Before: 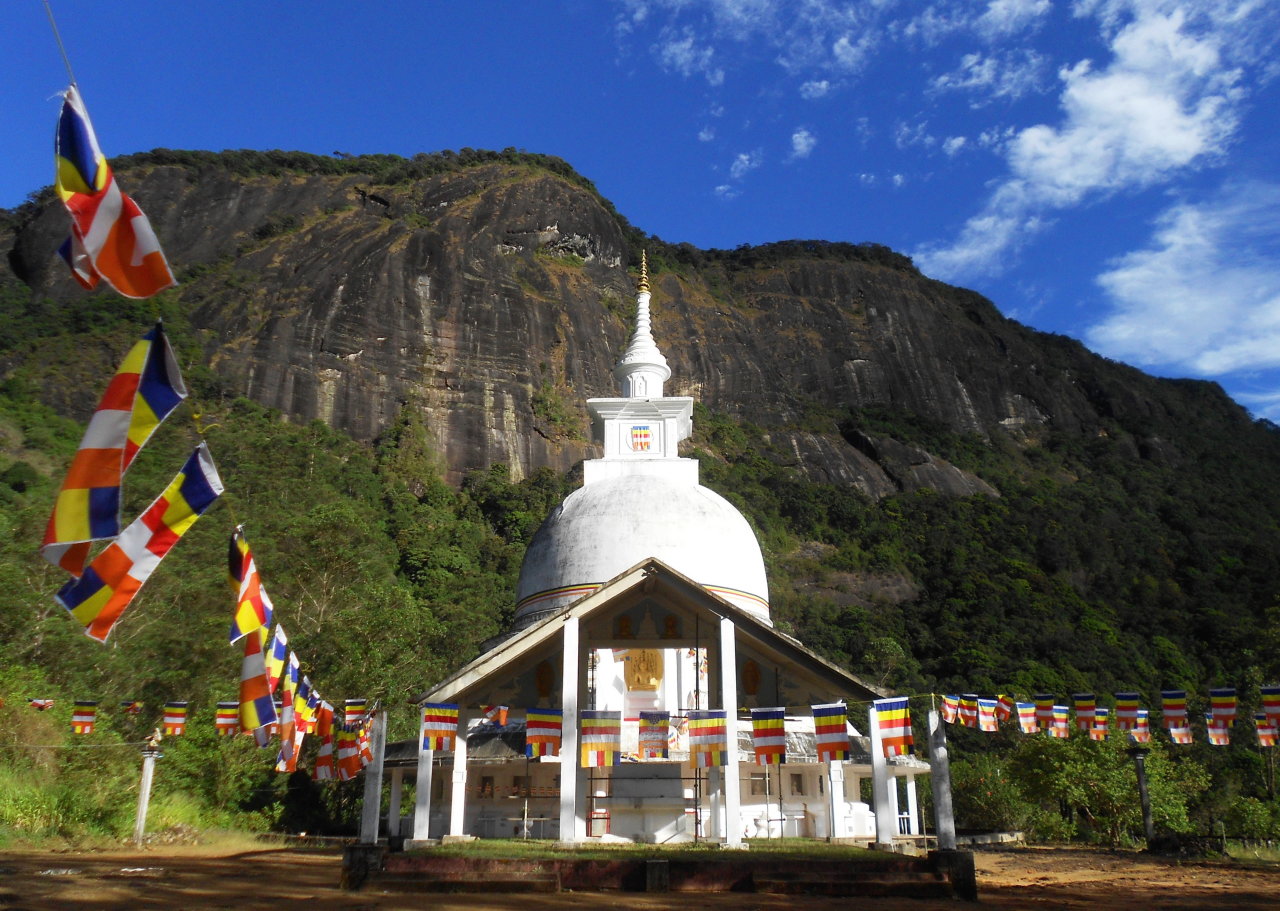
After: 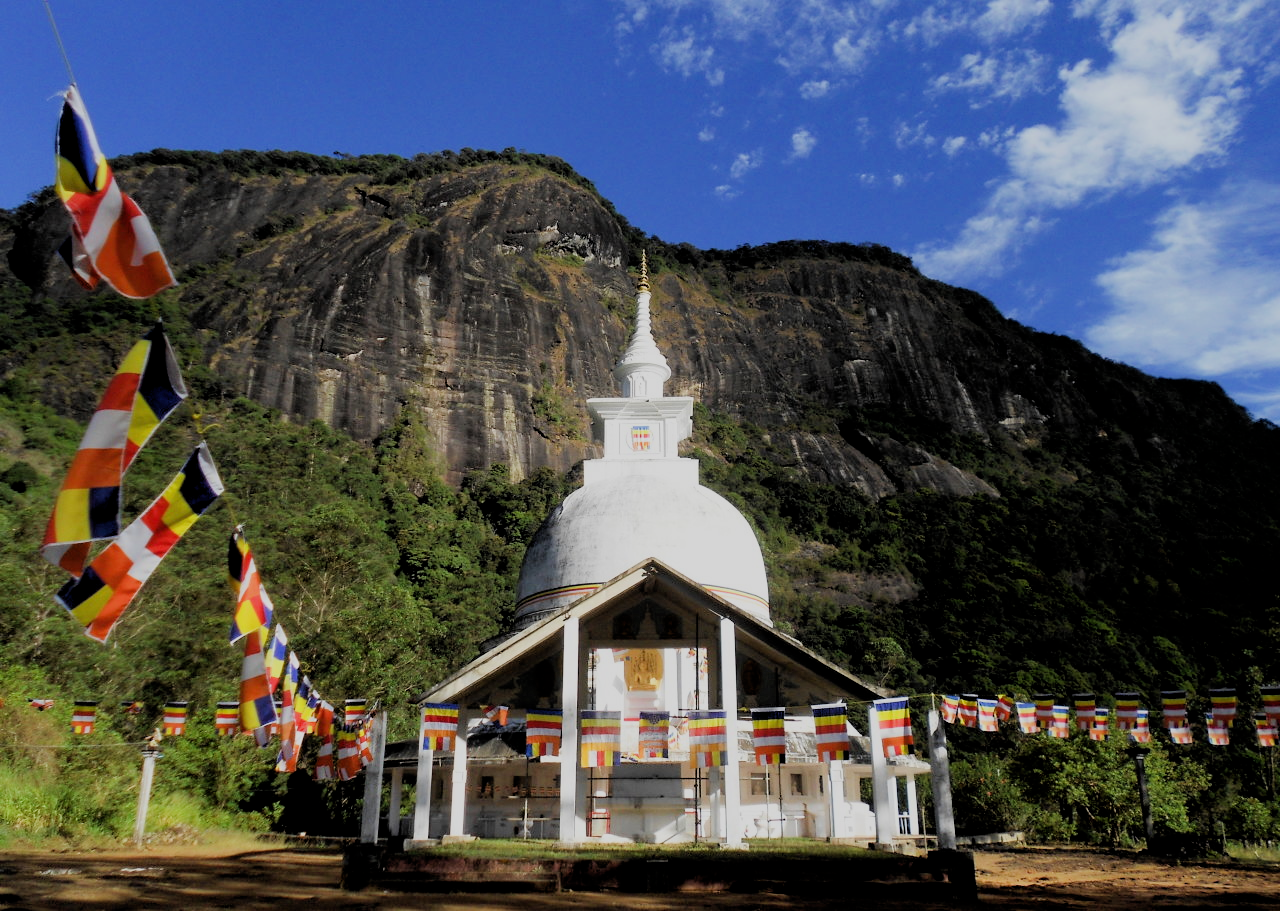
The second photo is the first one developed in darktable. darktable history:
filmic rgb: black relative exposure -6.98 EV, white relative exposure 5.63 EV, hardness 2.86
rgb levels: levels [[0.01, 0.419, 0.839], [0, 0.5, 1], [0, 0.5, 1]]
